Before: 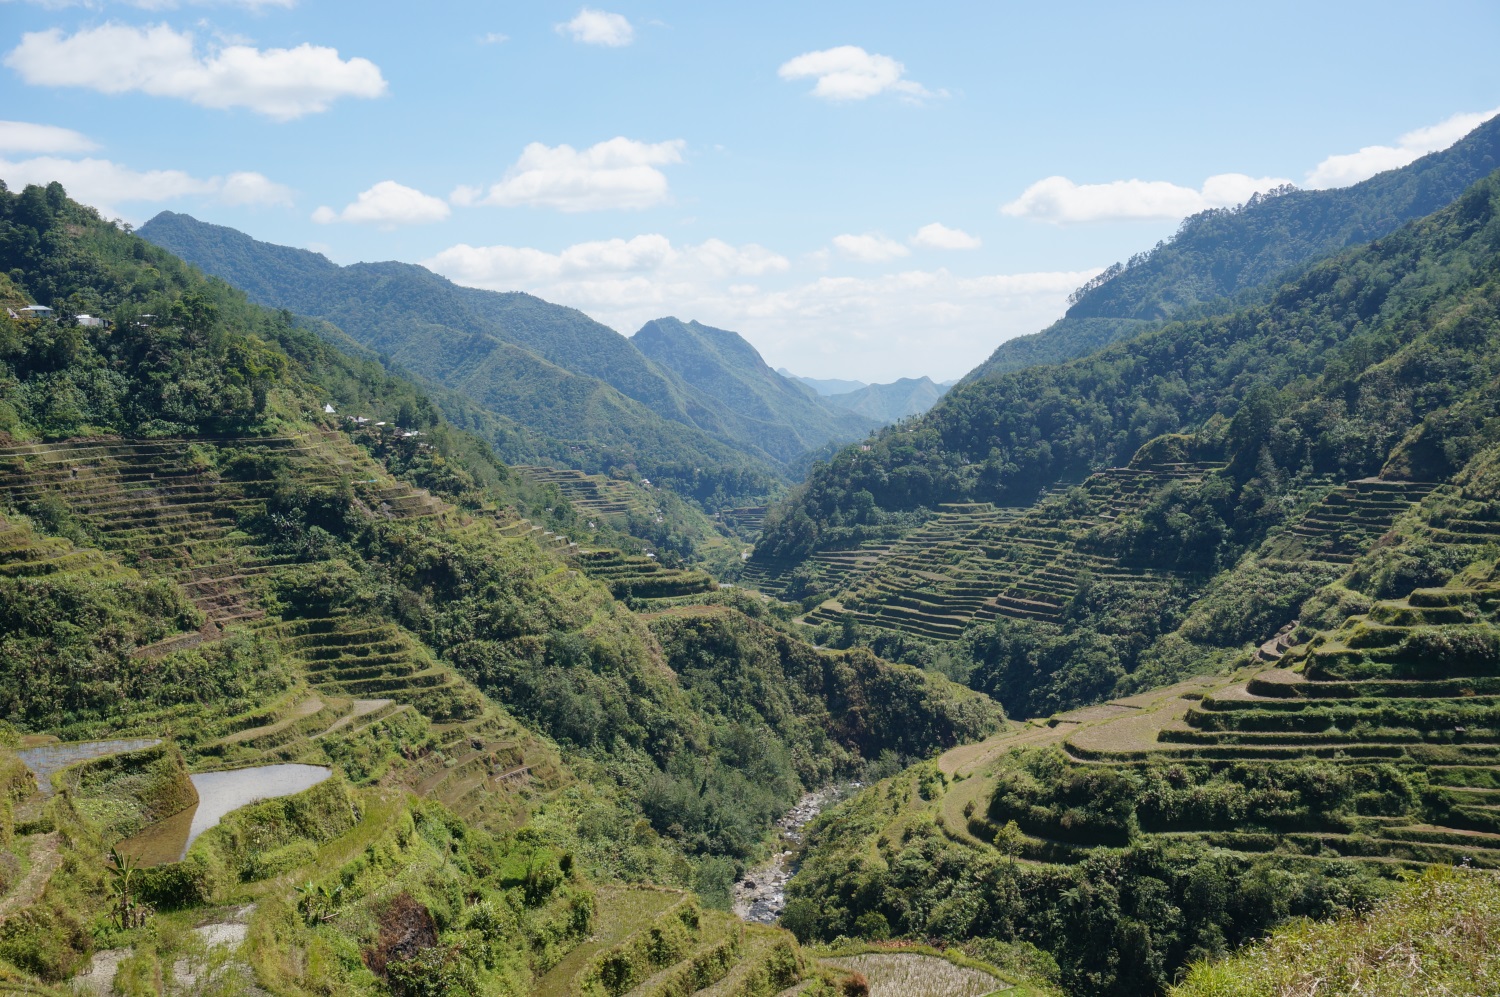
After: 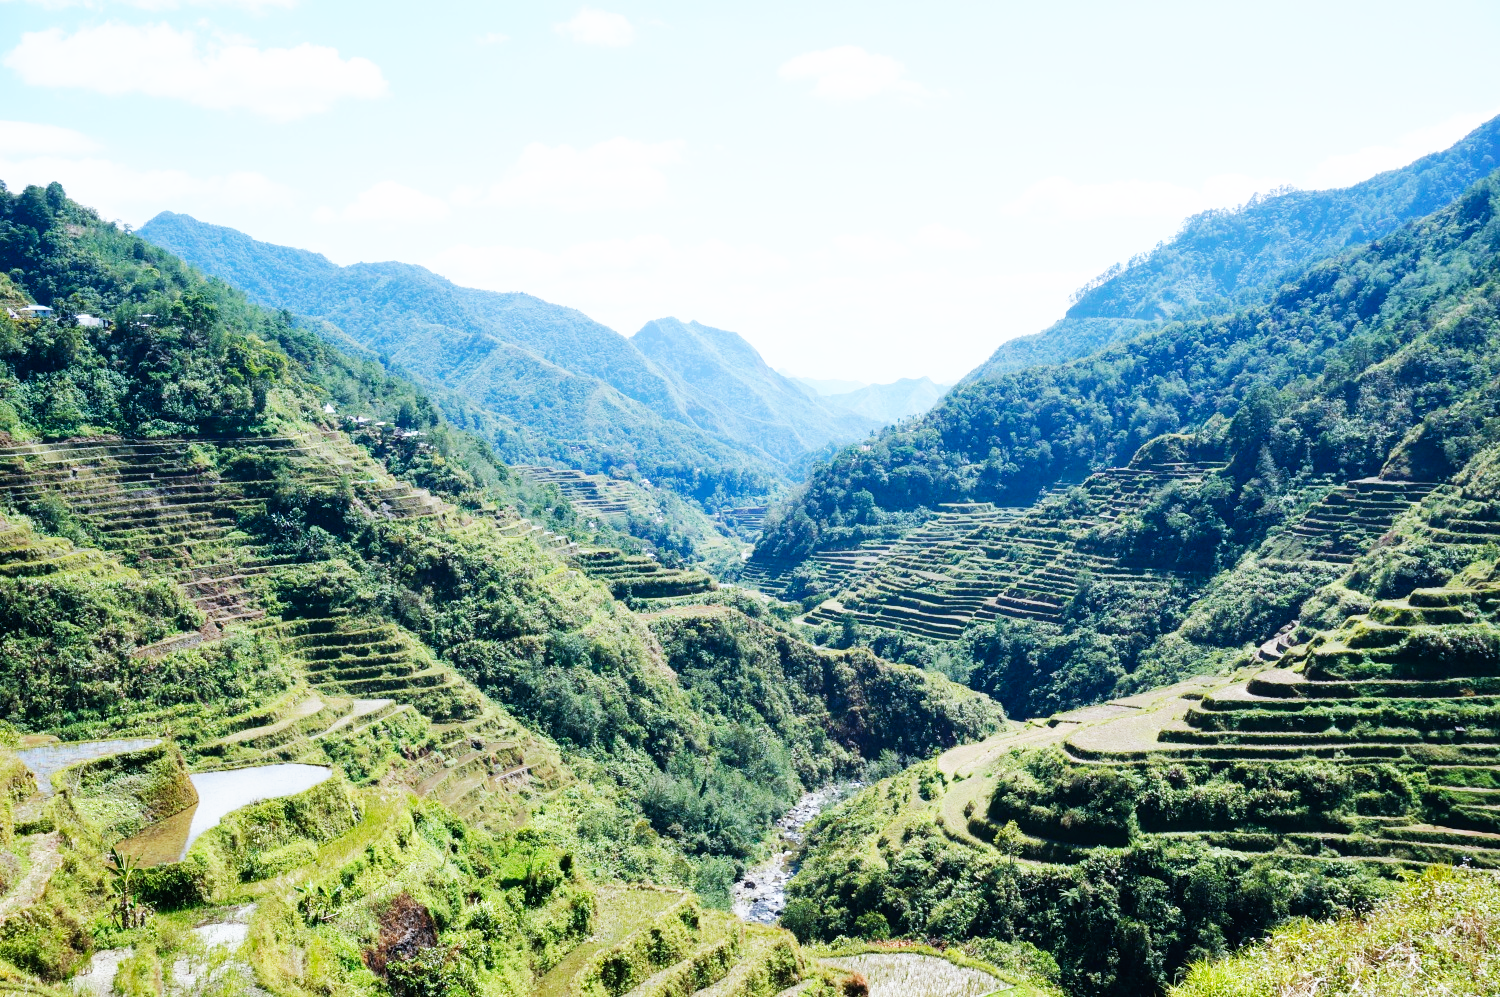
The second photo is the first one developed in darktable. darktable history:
base curve: curves: ch0 [(0, 0) (0.007, 0.004) (0.027, 0.03) (0.046, 0.07) (0.207, 0.54) (0.442, 0.872) (0.673, 0.972) (1, 1)], preserve colors none
color calibration: x 0.372, y 0.386, temperature 4283.97 K
